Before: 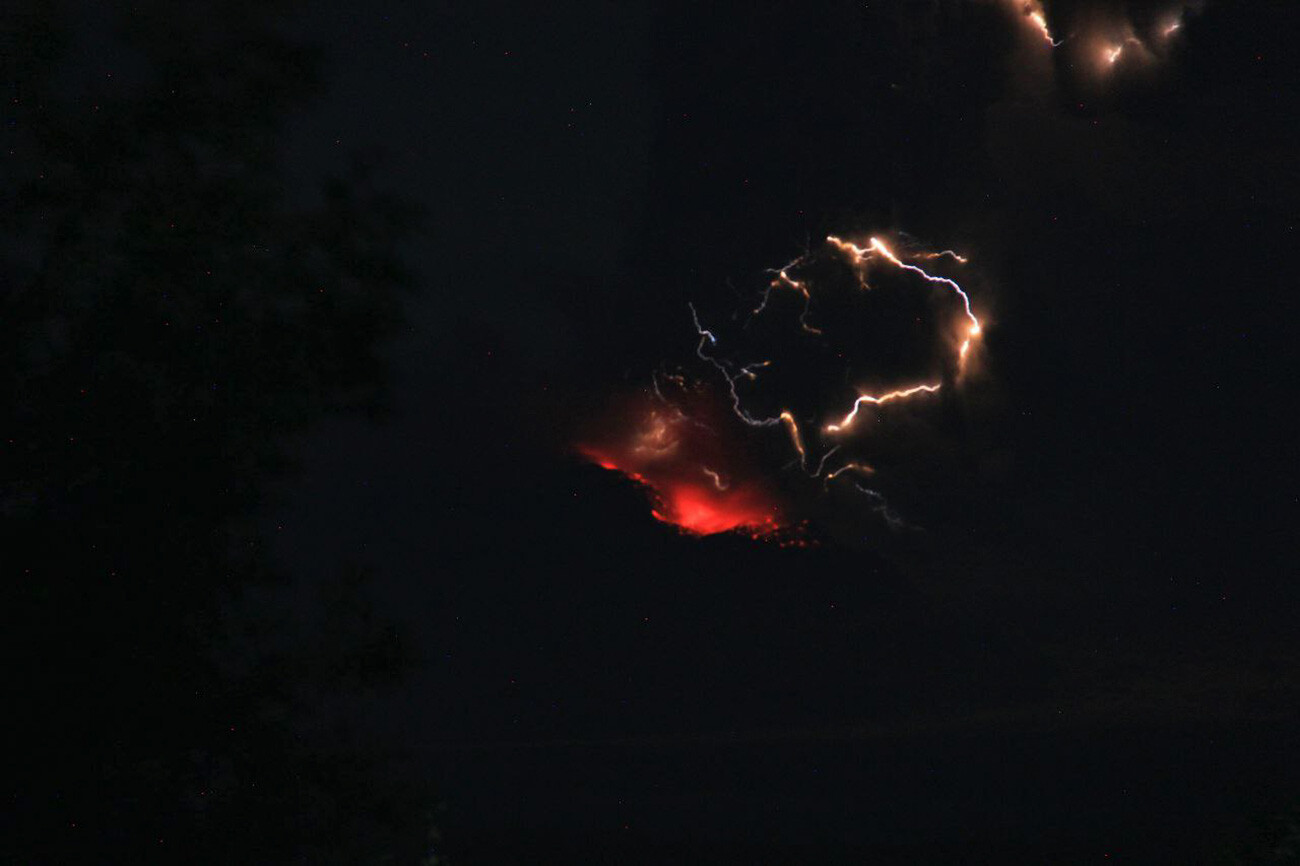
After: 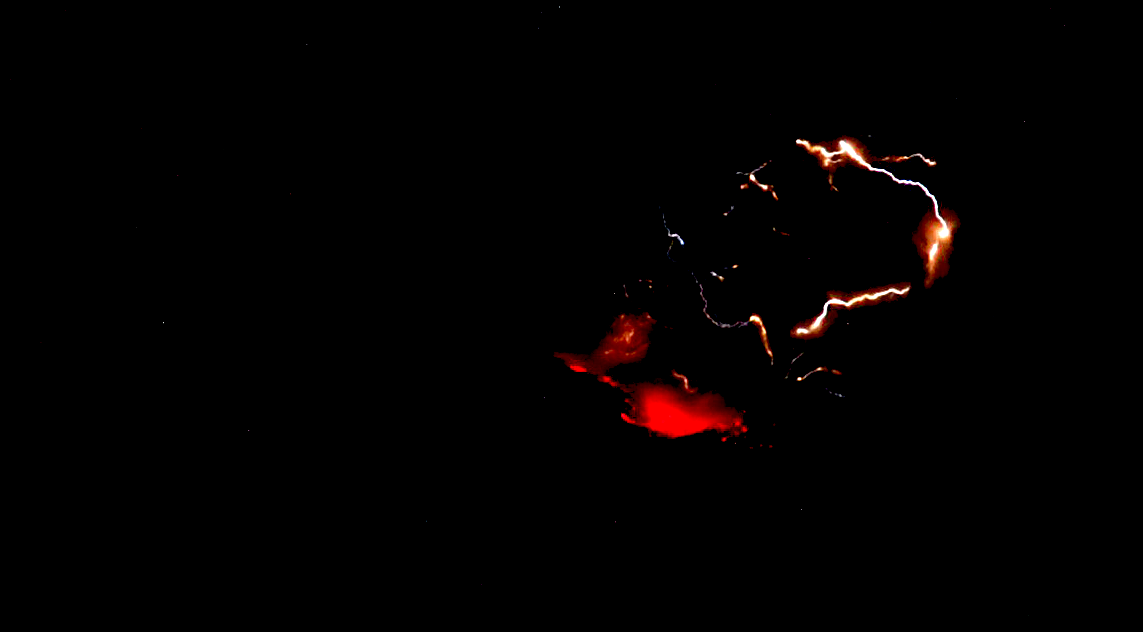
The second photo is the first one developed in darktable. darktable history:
exposure: black level correction 0.041, exposure 0.499 EV, compensate exposure bias true, compensate highlight preservation false
crop and rotate: left 2.45%, top 11.236%, right 9.554%, bottom 15.704%
color correction: highlights b* 0.046
contrast brightness saturation: brightness -0.25, saturation 0.2
sharpen: on, module defaults
color balance rgb: shadows lift › chroma 0.691%, shadows lift › hue 110.67°, perceptual saturation grading › global saturation 0.569%, perceptual saturation grading › mid-tones 11.343%, perceptual brilliance grading › mid-tones 9.802%, perceptual brilliance grading › shadows 14.161%, global vibrance -24.955%
